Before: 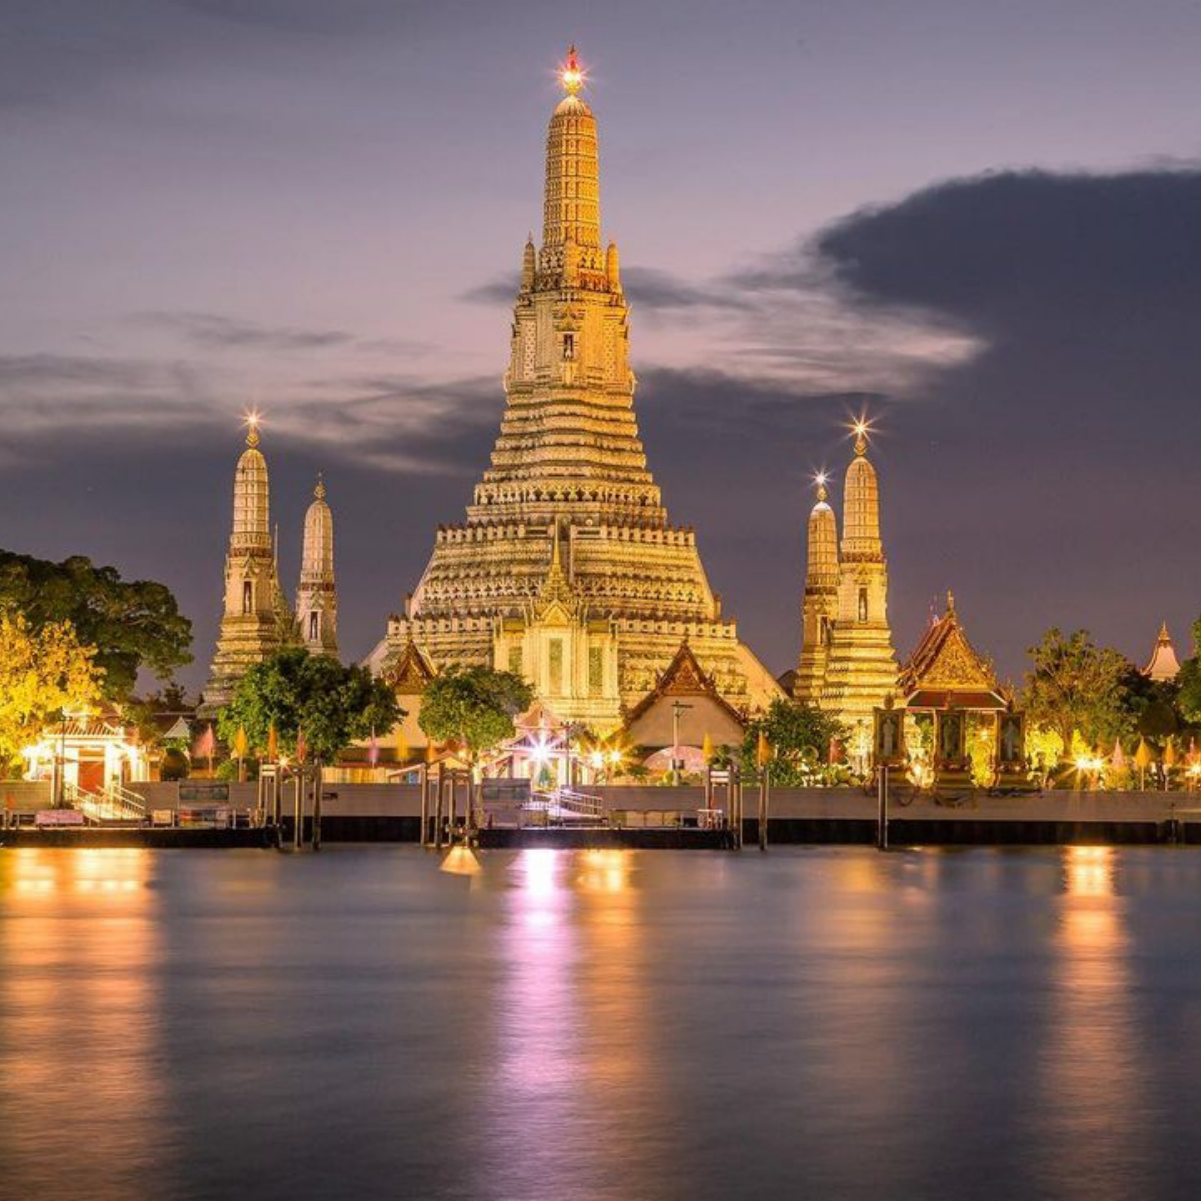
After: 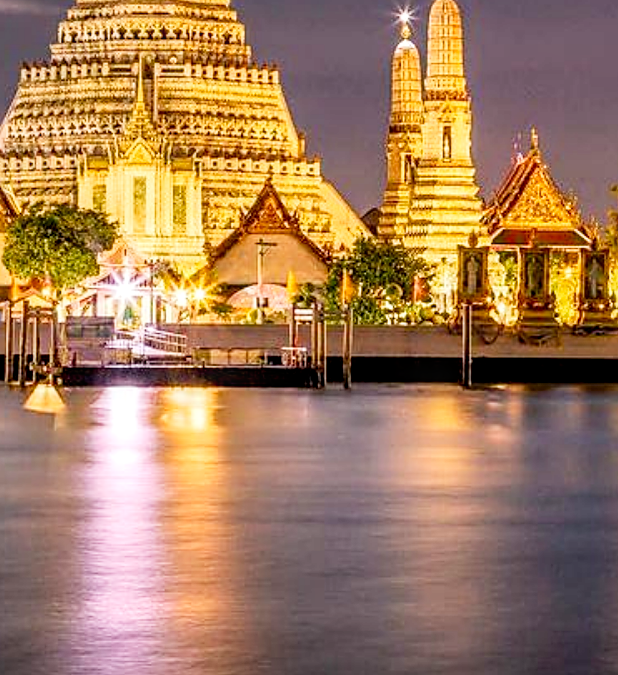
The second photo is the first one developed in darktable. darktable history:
crop: left 34.643%, top 38.488%, right 13.896%, bottom 5.278%
tone curve: curves: ch0 [(0, 0) (0.082, 0.02) (0.129, 0.078) (0.275, 0.301) (0.67, 0.809) (1, 1)], preserve colors none
local contrast: on, module defaults
sharpen: on, module defaults
